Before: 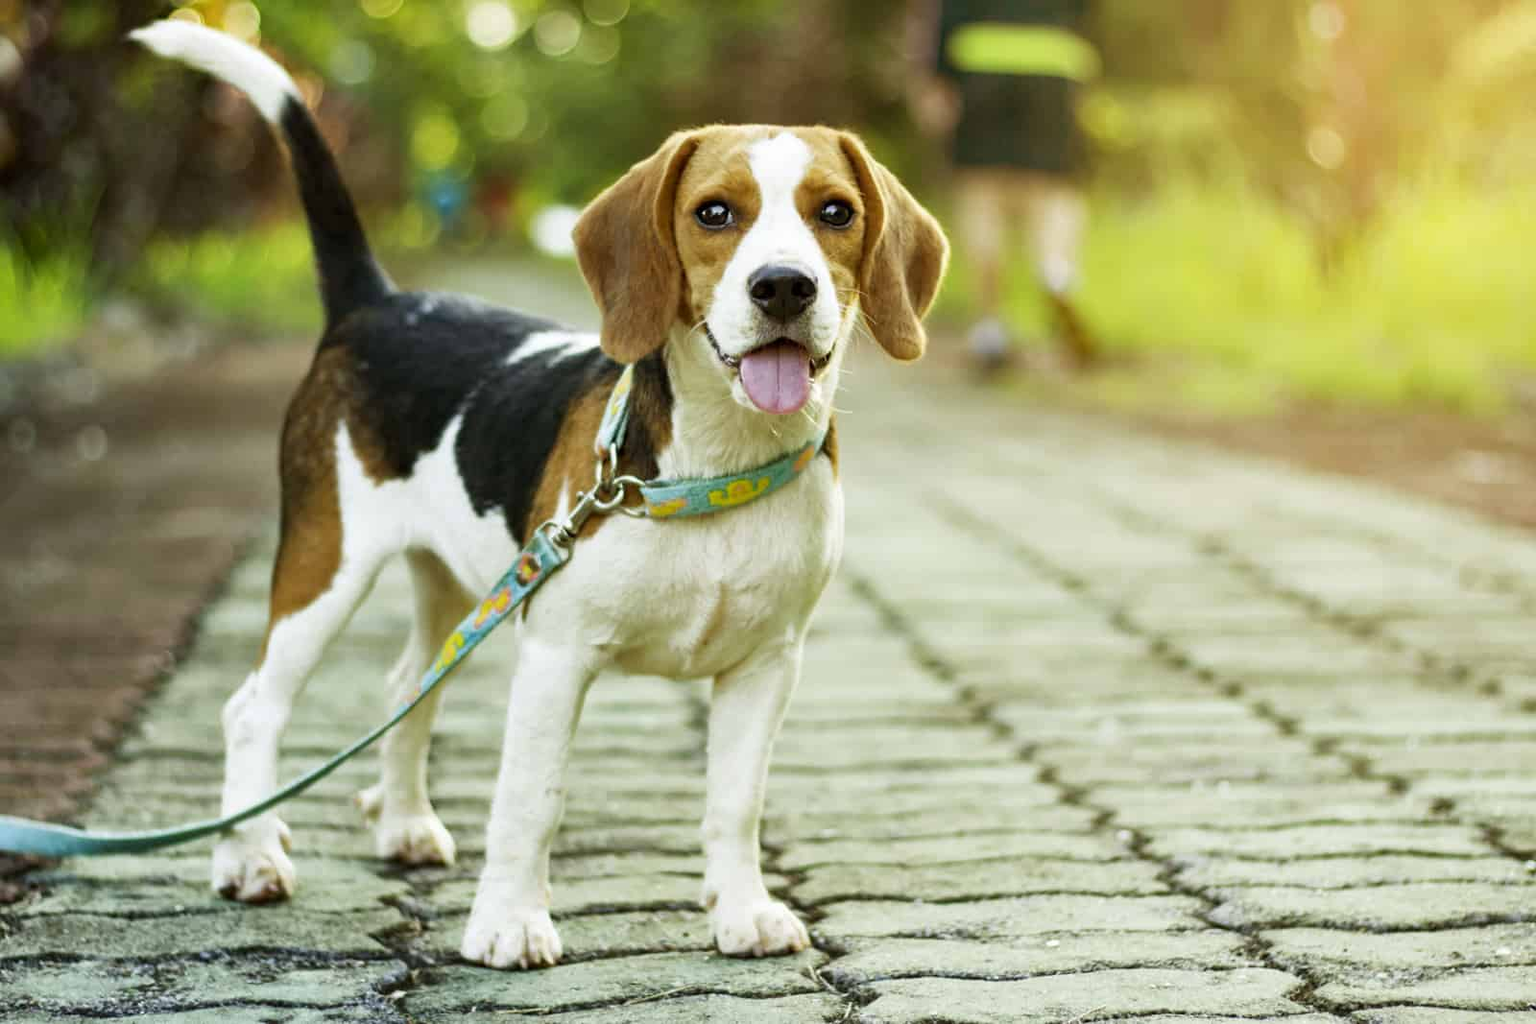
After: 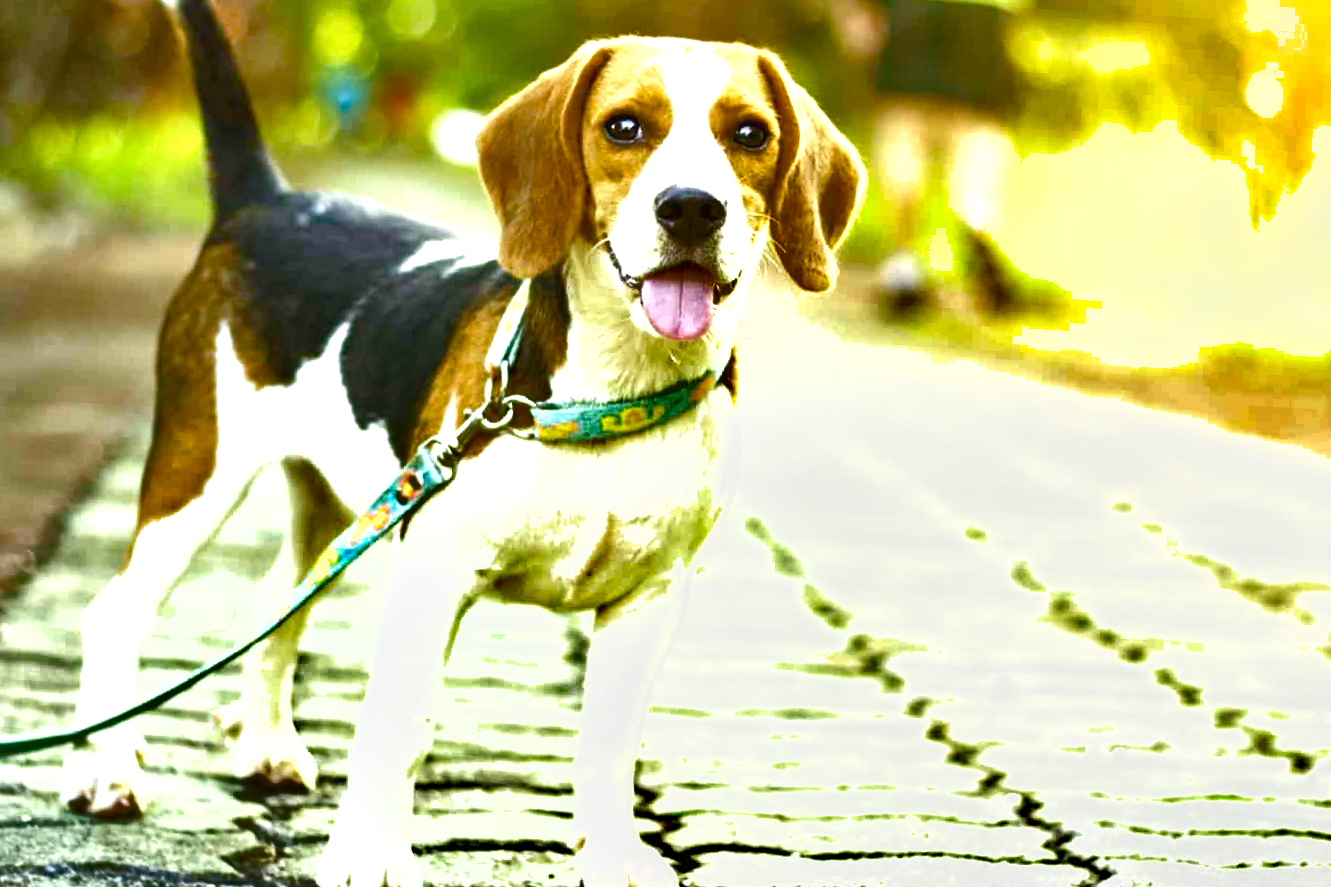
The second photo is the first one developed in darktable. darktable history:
crop and rotate: angle -3.27°, left 5.211%, top 5.211%, right 4.607%, bottom 4.607%
color balance rgb: linear chroma grading › shadows -2.2%, linear chroma grading › highlights -15%, linear chroma grading › global chroma -10%, linear chroma grading › mid-tones -10%, perceptual saturation grading › global saturation 45%, perceptual saturation grading › highlights -50%, perceptual saturation grading › shadows 30%, perceptual brilliance grading › global brilliance 18%, global vibrance 45%
shadows and highlights: shadows 43.71, white point adjustment -1.46, soften with gaussian
exposure: black level correction -0.002, exposure 0.54 EV, compensate highlight preservation false
